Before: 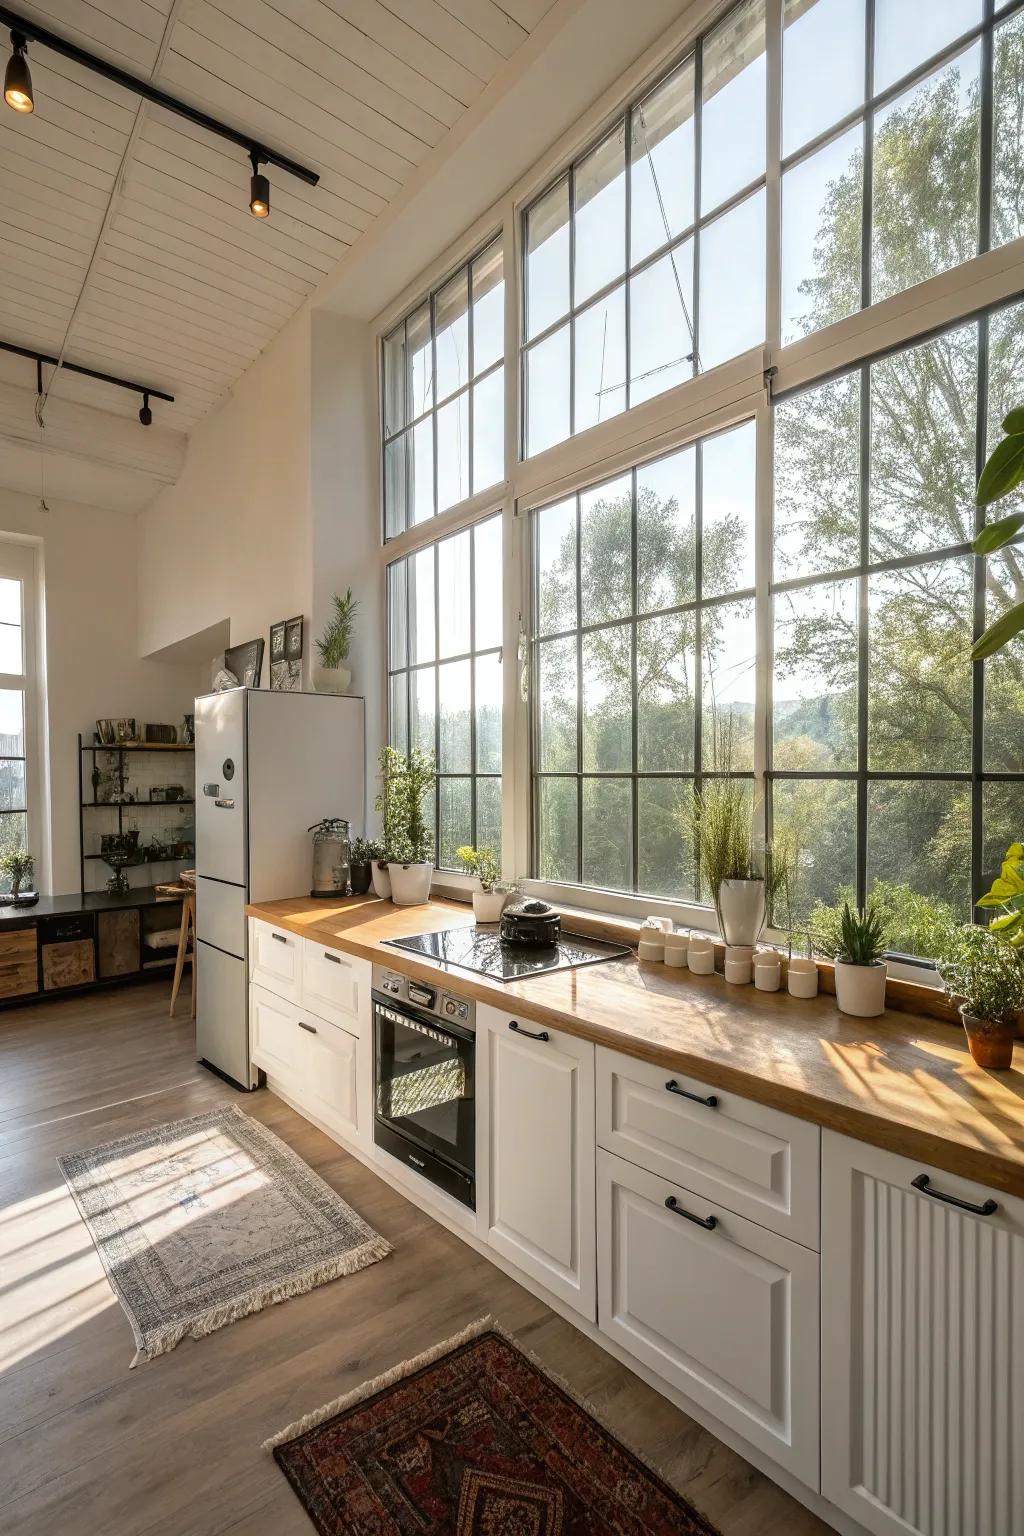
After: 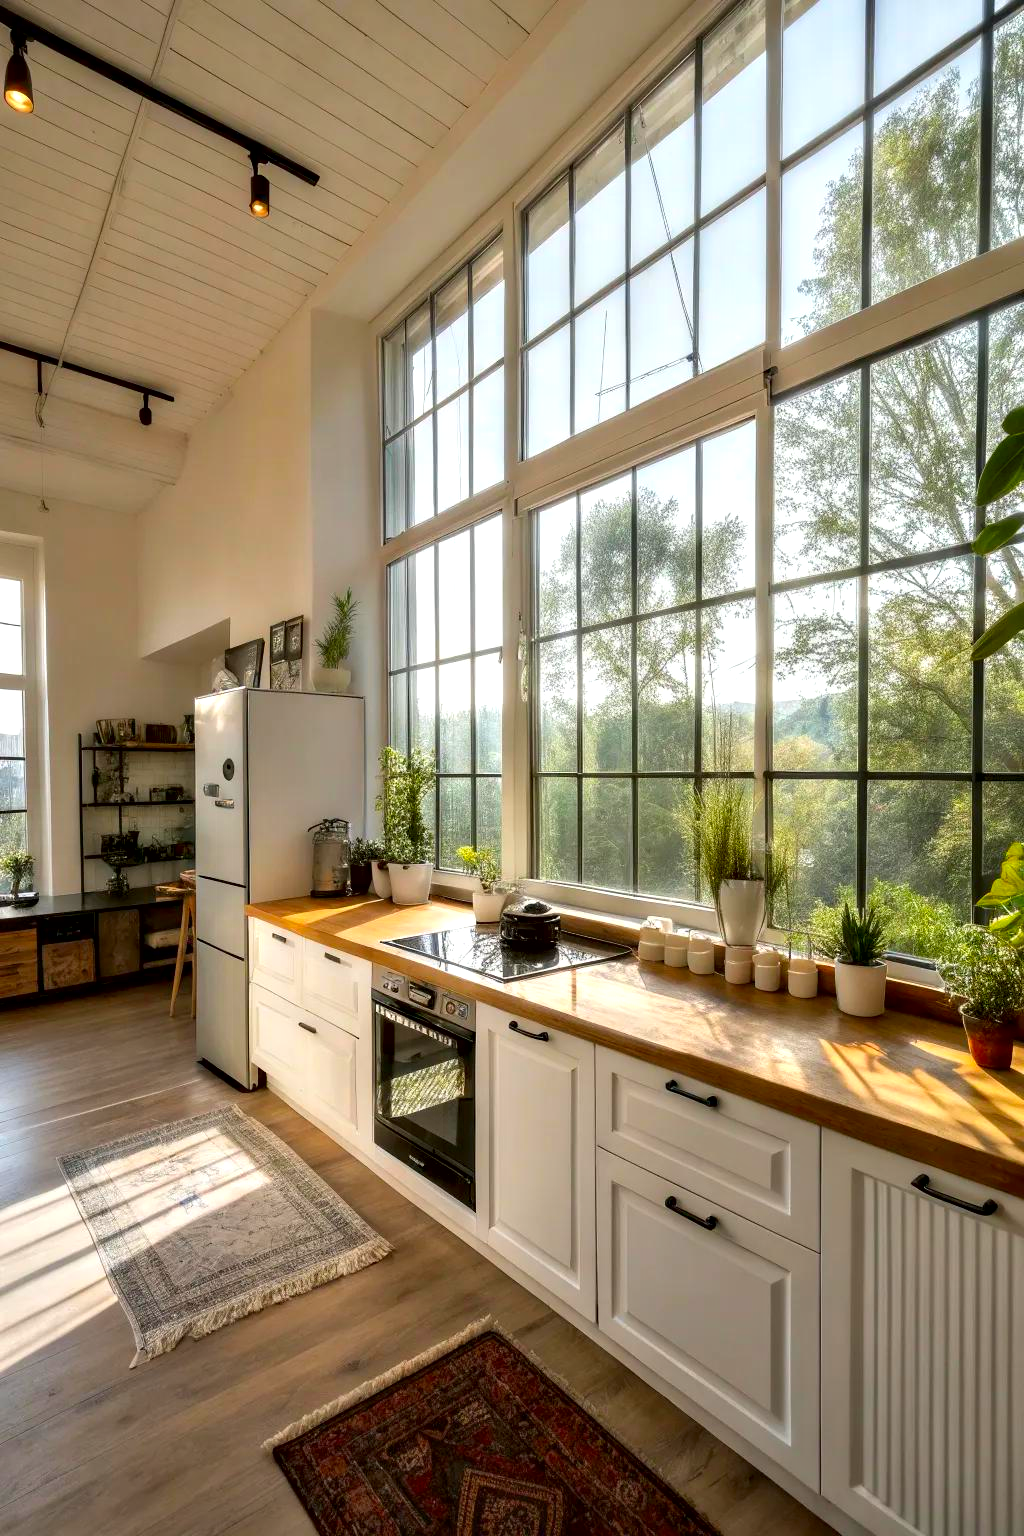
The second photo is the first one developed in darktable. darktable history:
contrast equalizer: y [[0.514, 0.573, 0.581, 0.508, 0.5, 0.5], [0.5 ×6], [0.5 ×6], [0 ×6], [0 ×6]]
contrast brightness saturation: saturation 0.5
